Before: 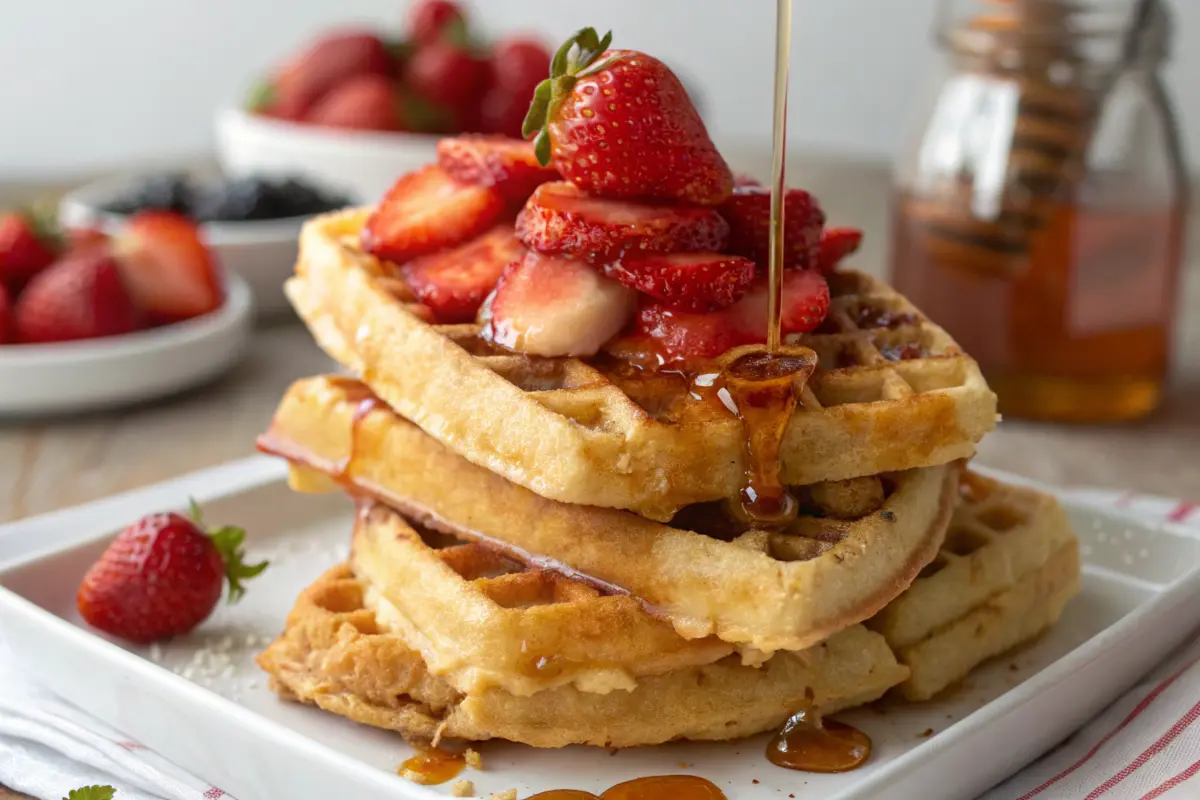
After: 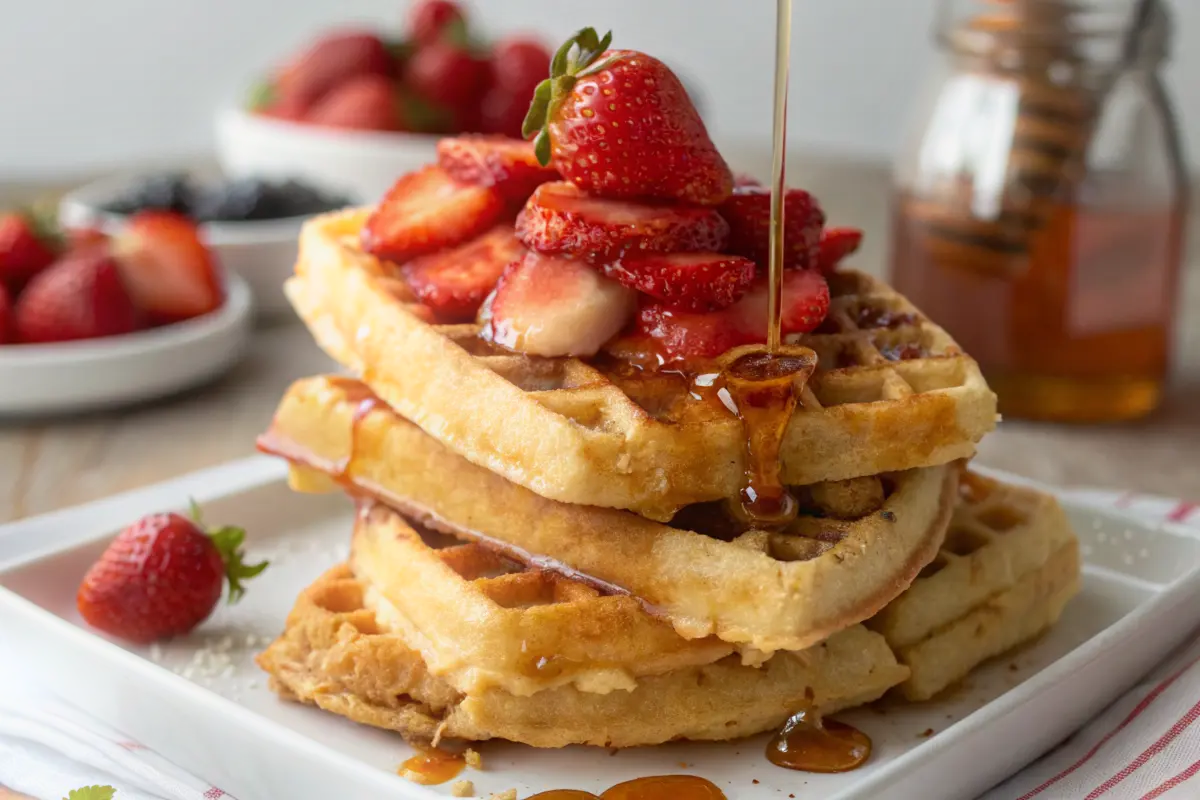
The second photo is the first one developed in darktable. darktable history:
tone equalizer: -8 EV -0.002 EV, -7 EV 0.005 EV, -6 EV -0.009 EV, -5 EV 0.011 EV, -4 EV -0.012 EV, -3 EV 0.007 EV, -2 EV -0.062 EV, -1 EV -0.293 EV, +0 EV -0.582 EV, smoothing diameter 2%, edges refinement/feathering 20, mask exposure compensation -1.57 EV, filter diffusion 5
bloom: size 5%, threshold 95%, strength 15%
